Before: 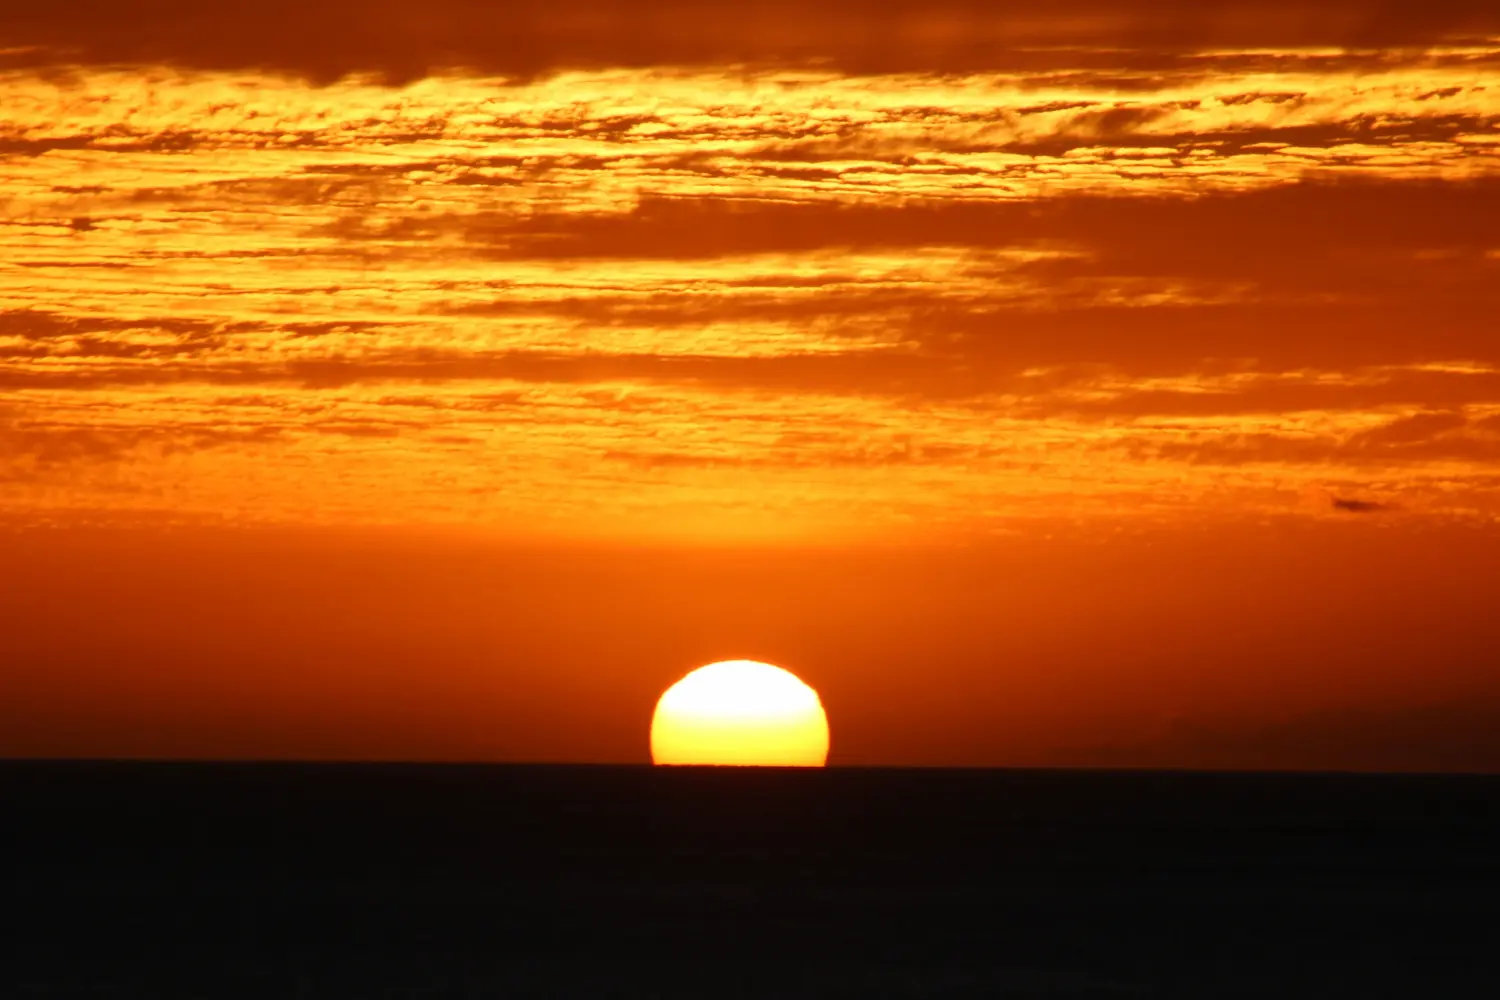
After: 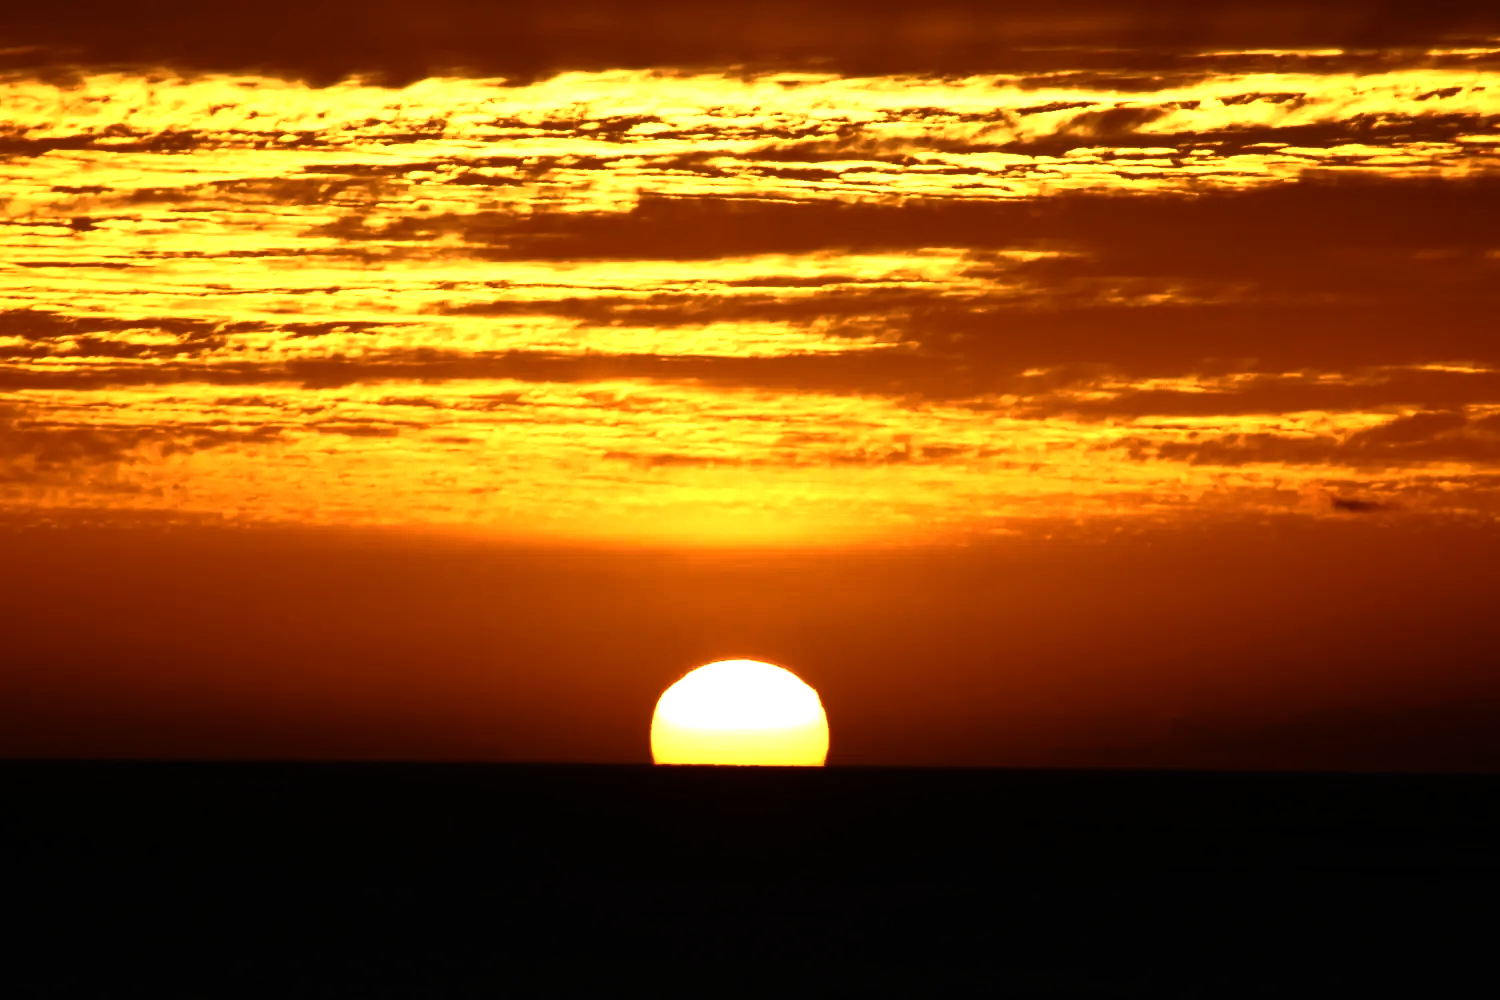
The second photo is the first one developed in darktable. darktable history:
base curve: curves: ch0 [(0, 0) (0.564, 0.291) (0.802, 0.731) (1, 1)]
tone equalizer: -8 EV -1.08 EV, -7 EV -1.01 EV, -6 EV -0.867 EV, -5 EV -0.578 EV, -3 EV 0.578 EV, -2 EV 0.867 EV, -1 EV 1.01 EV, +0 EV 1.08 EV, edges refinement/feathering 500, mask exposure compensation -1.57 EV, preserve details no
